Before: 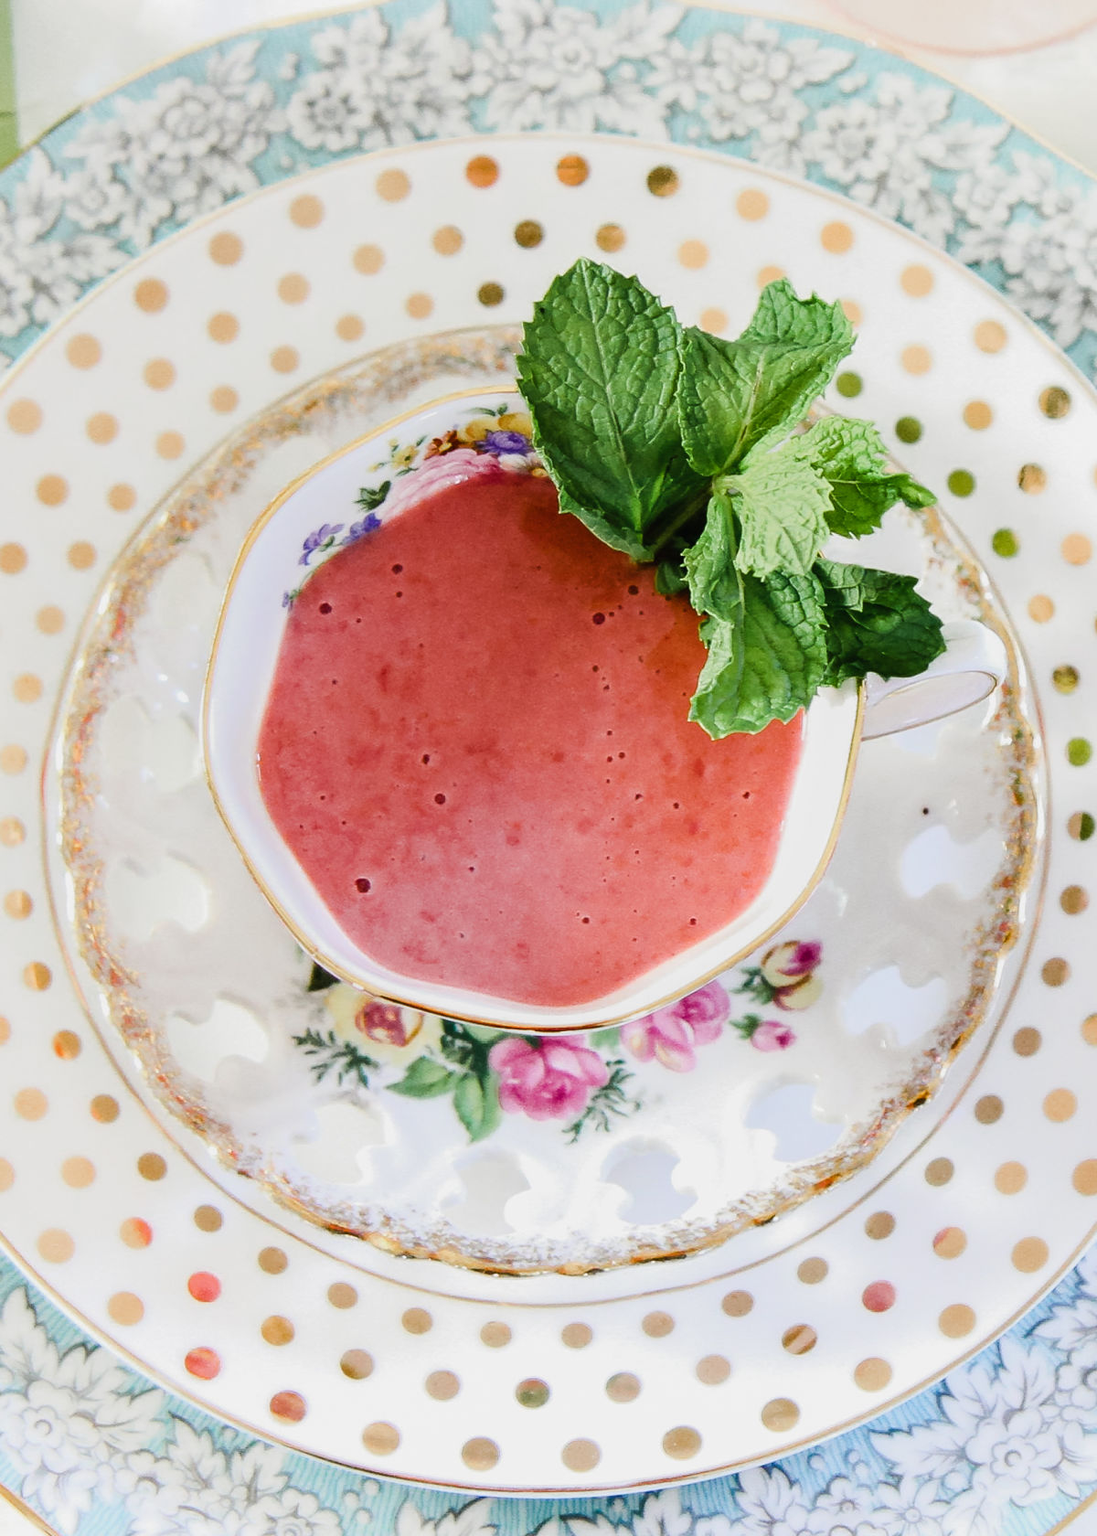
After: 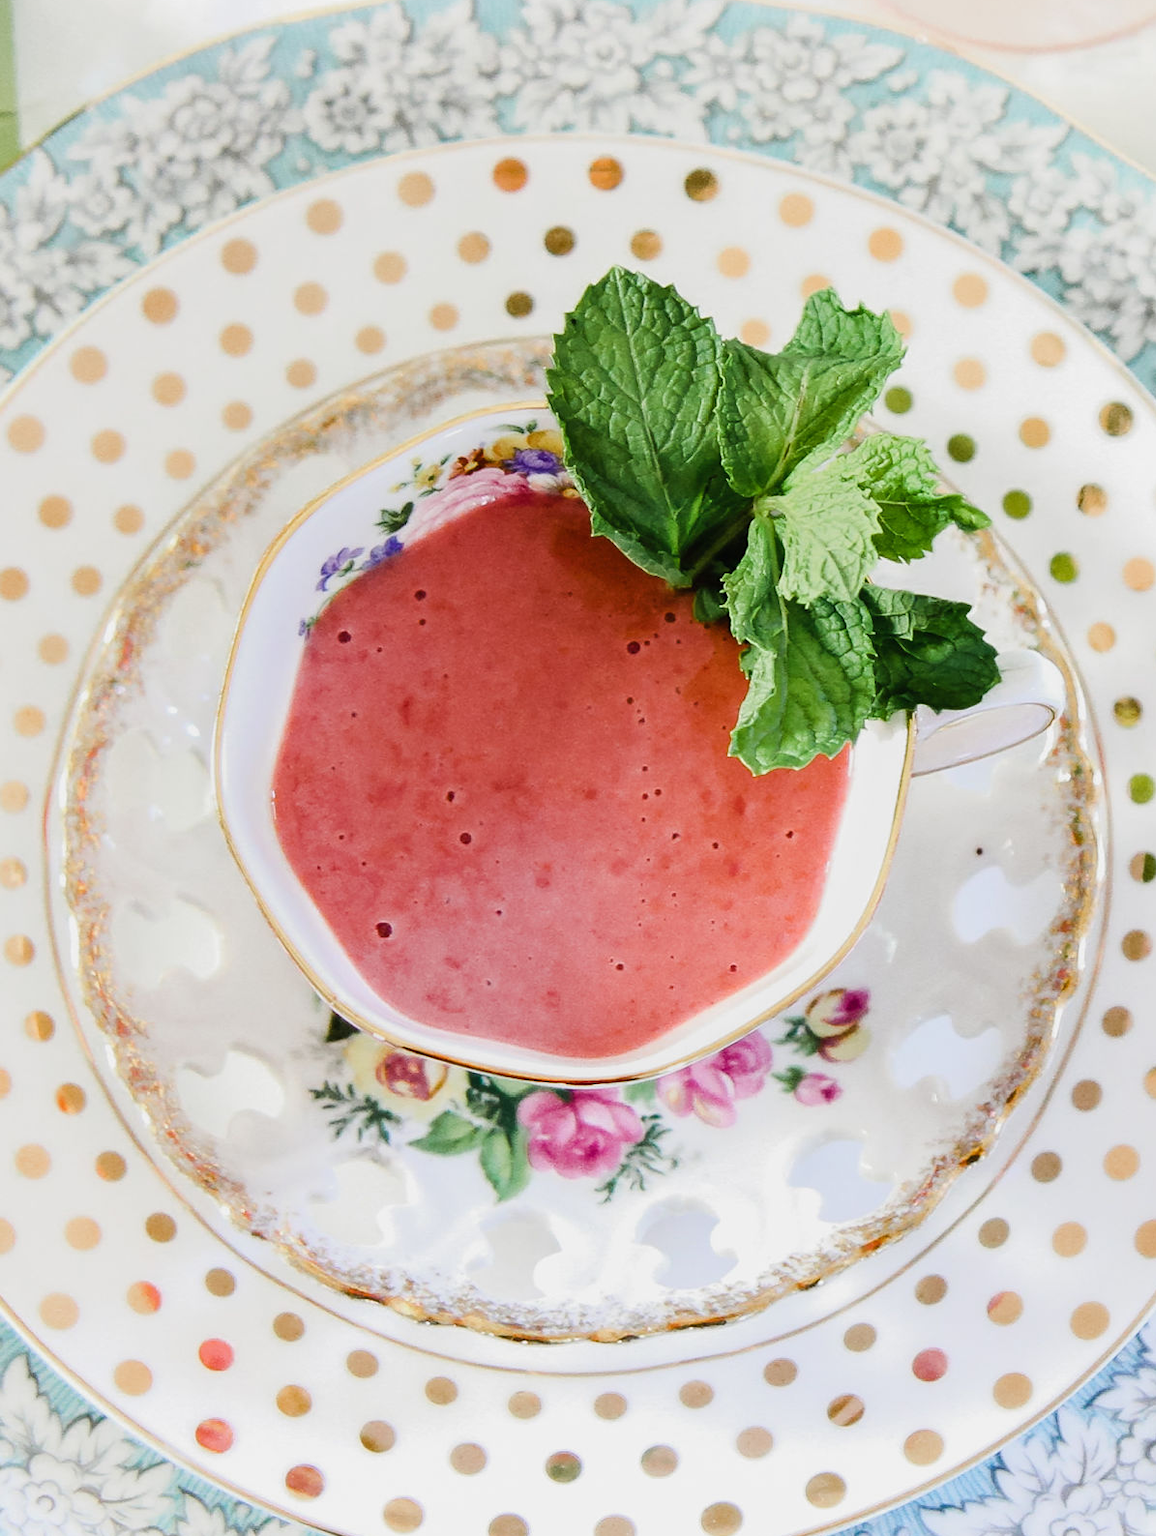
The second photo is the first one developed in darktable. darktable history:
crop: top 0.44%, right 0.265%, bottom 5.023%
